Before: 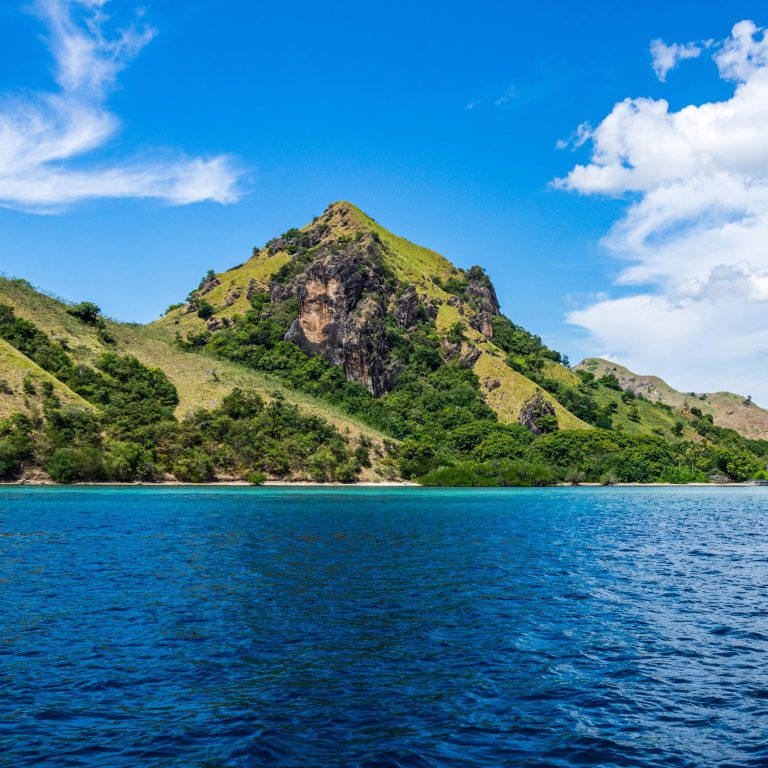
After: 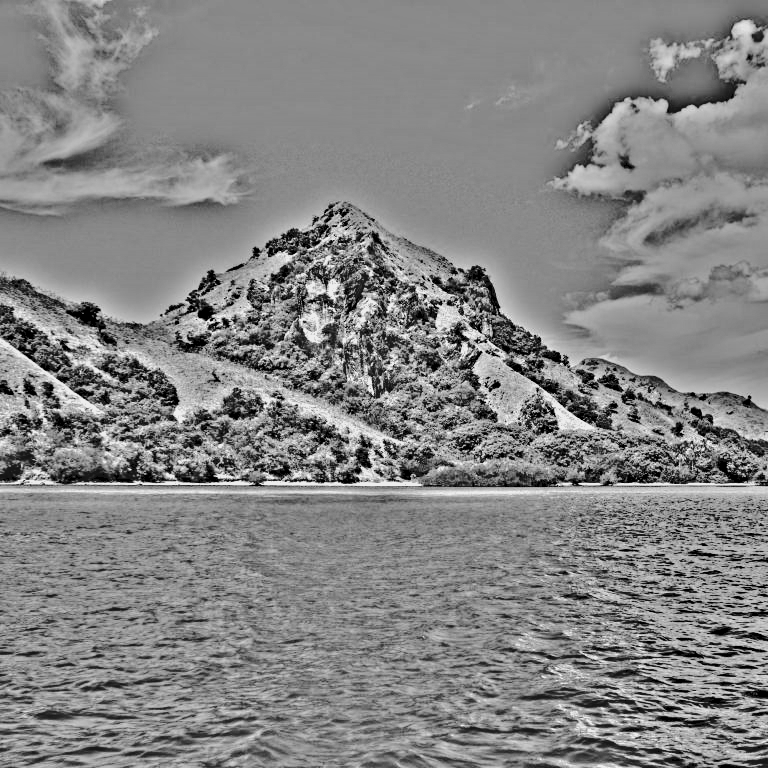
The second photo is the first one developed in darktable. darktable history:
highpass: on, module defaults
monochrome: a -92.57, b 58.91
color correction: saturation 0.99
velvia: strength 45%
tone curve: curves: ch0 [(0, 0) (0.003, 0.057) (0.011, 0.061) (0.025, 0.065) (0.044, 0.075) (0.069, 0.082) (0.1, 0.09) (0.136, 0.102) (0.177, 0.145) (0.224, 0.195) (0.277, 0.27) (0.335, 0.374) (0.399, 0.486) (0.468, 0.578) (0.543, 0.652) (0.623, 0.717) (0.709, 0.778) (0.801, 0.837) (0.898, 0.909) (1, 1)], preserve colors none
